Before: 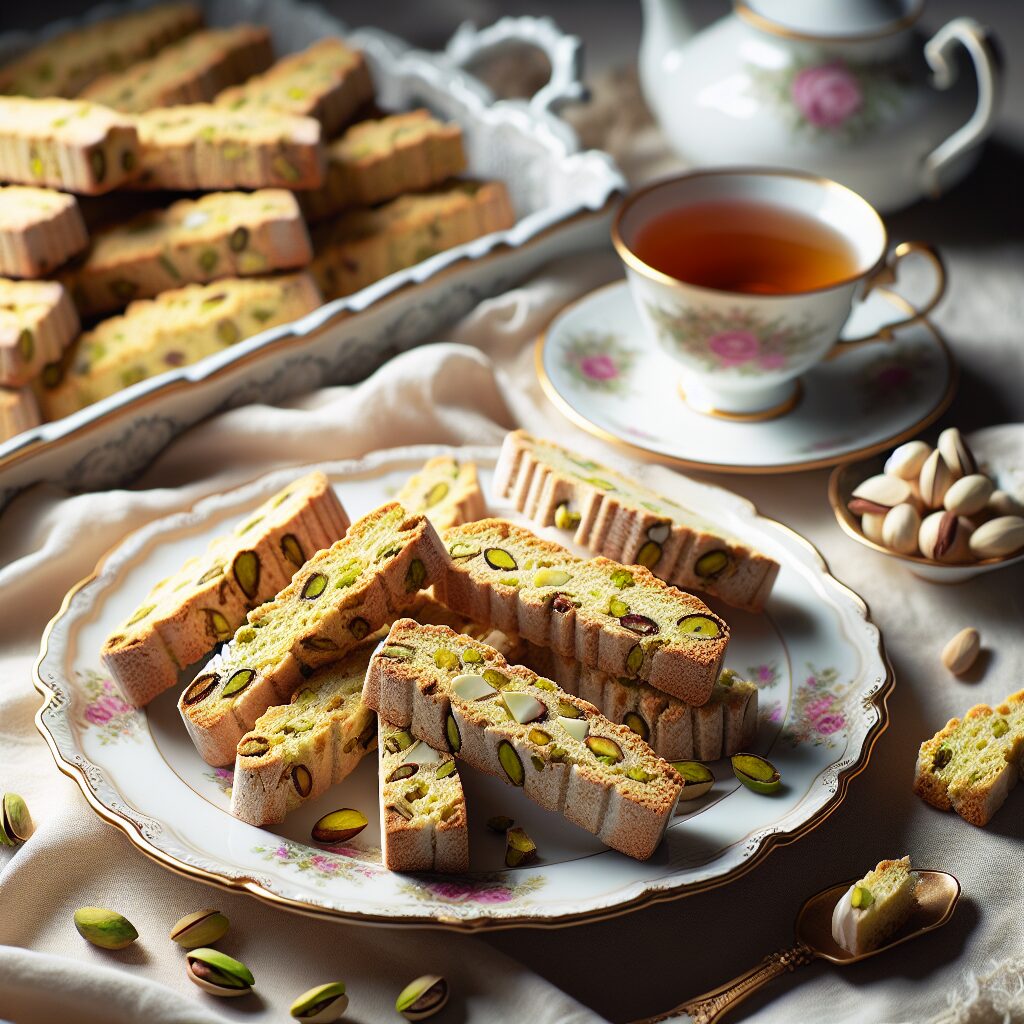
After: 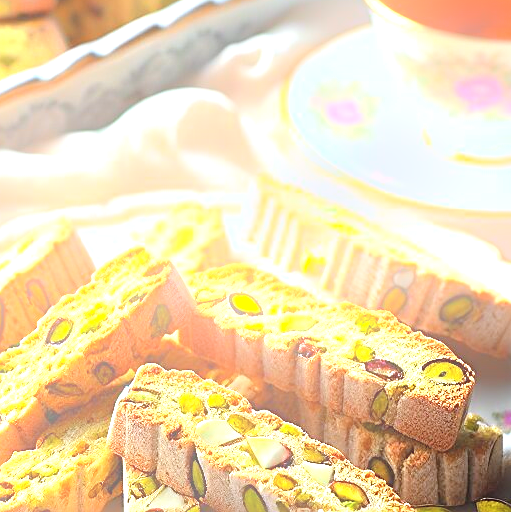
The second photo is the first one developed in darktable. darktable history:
tone equalizer: -8 EV 0.06 EV, smoothing diameter 25%, edges refinement/feathering 10, preserve details guided filter
bloom: size 16%, threshold 98%, strength 20%
white balance: red 0.98, blue 1.034
crop: left 25%, top 25%, right 25%, bottom 25%
sharpen: on, module defaults
exposure: black level correction 0, exposure 1.2 EV, compensate highlight preservation false
